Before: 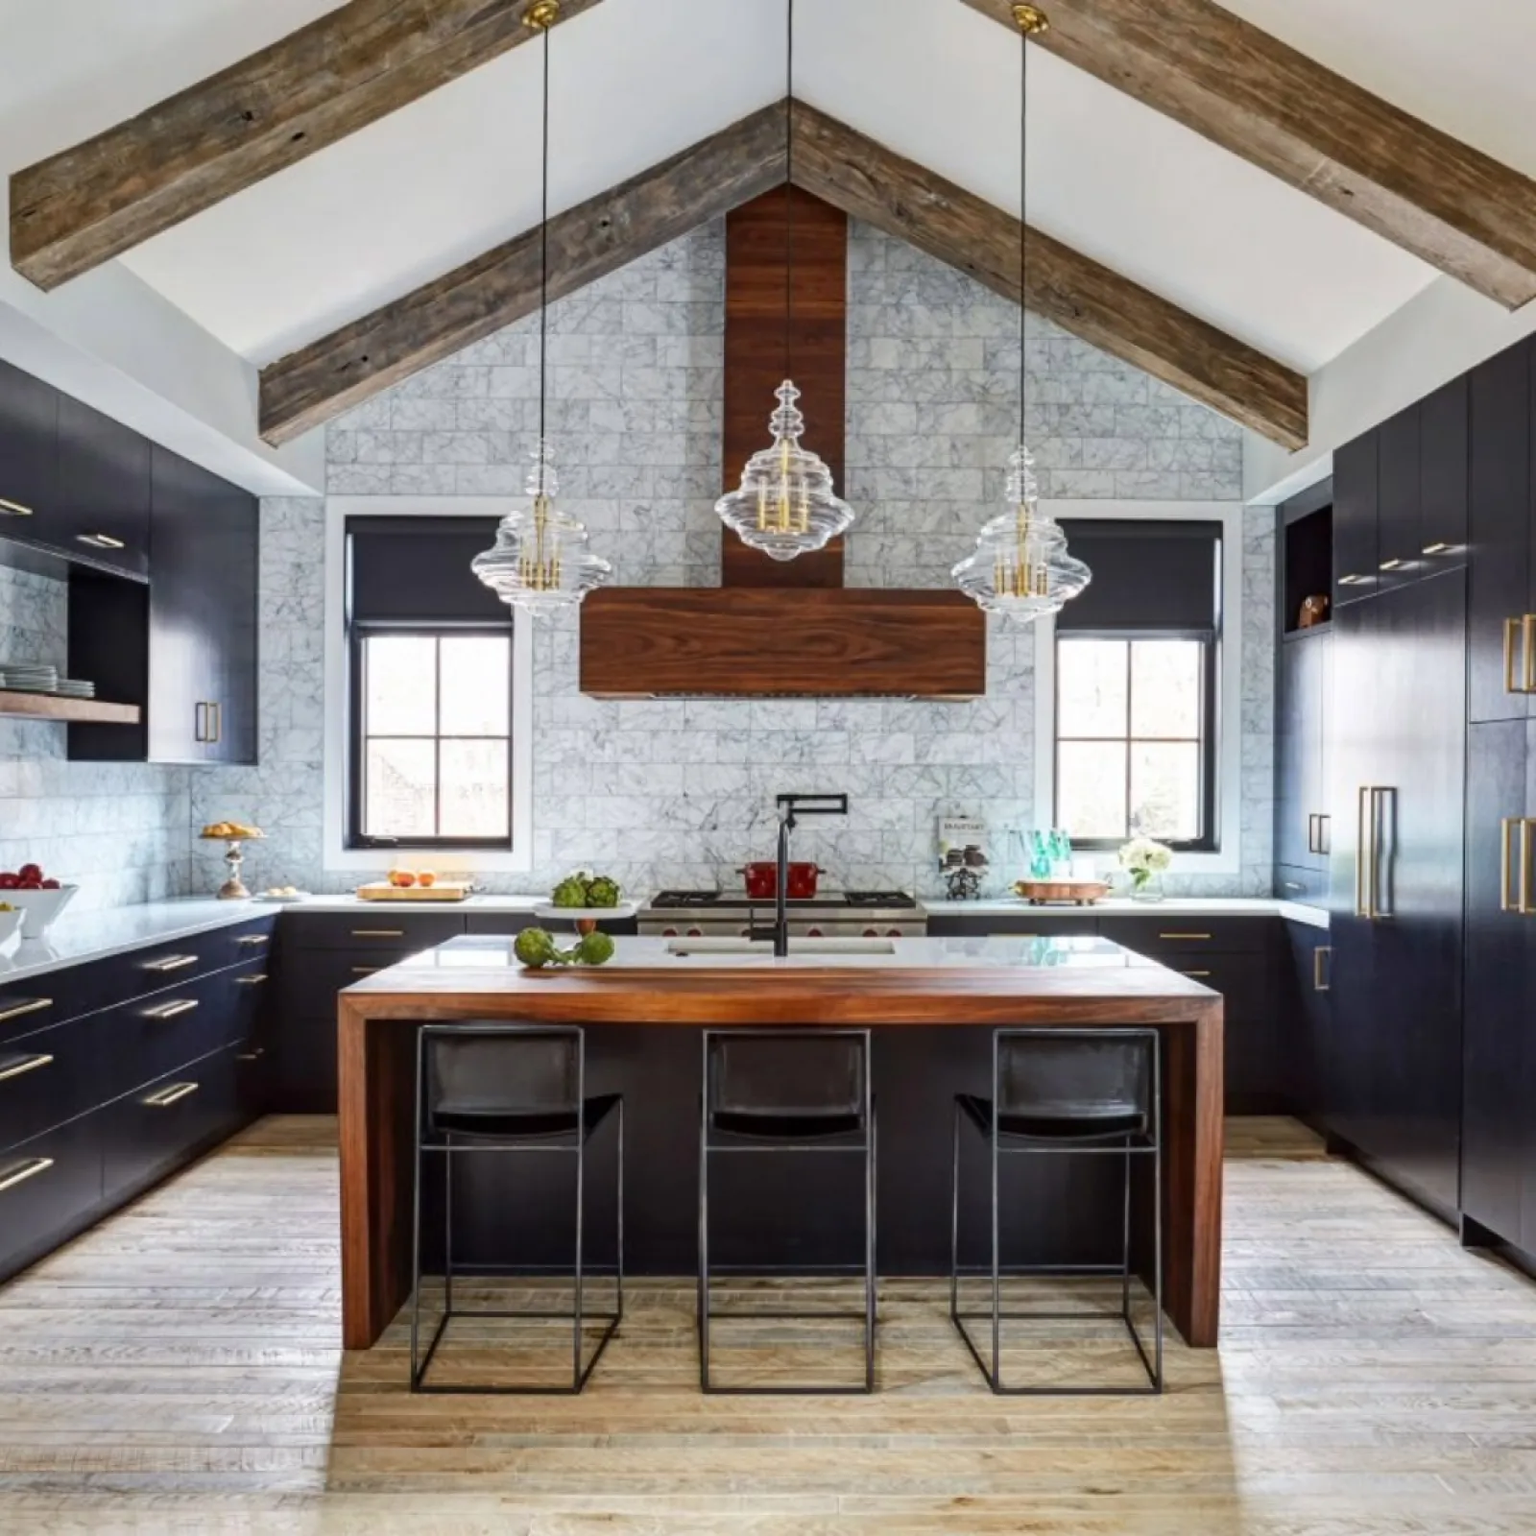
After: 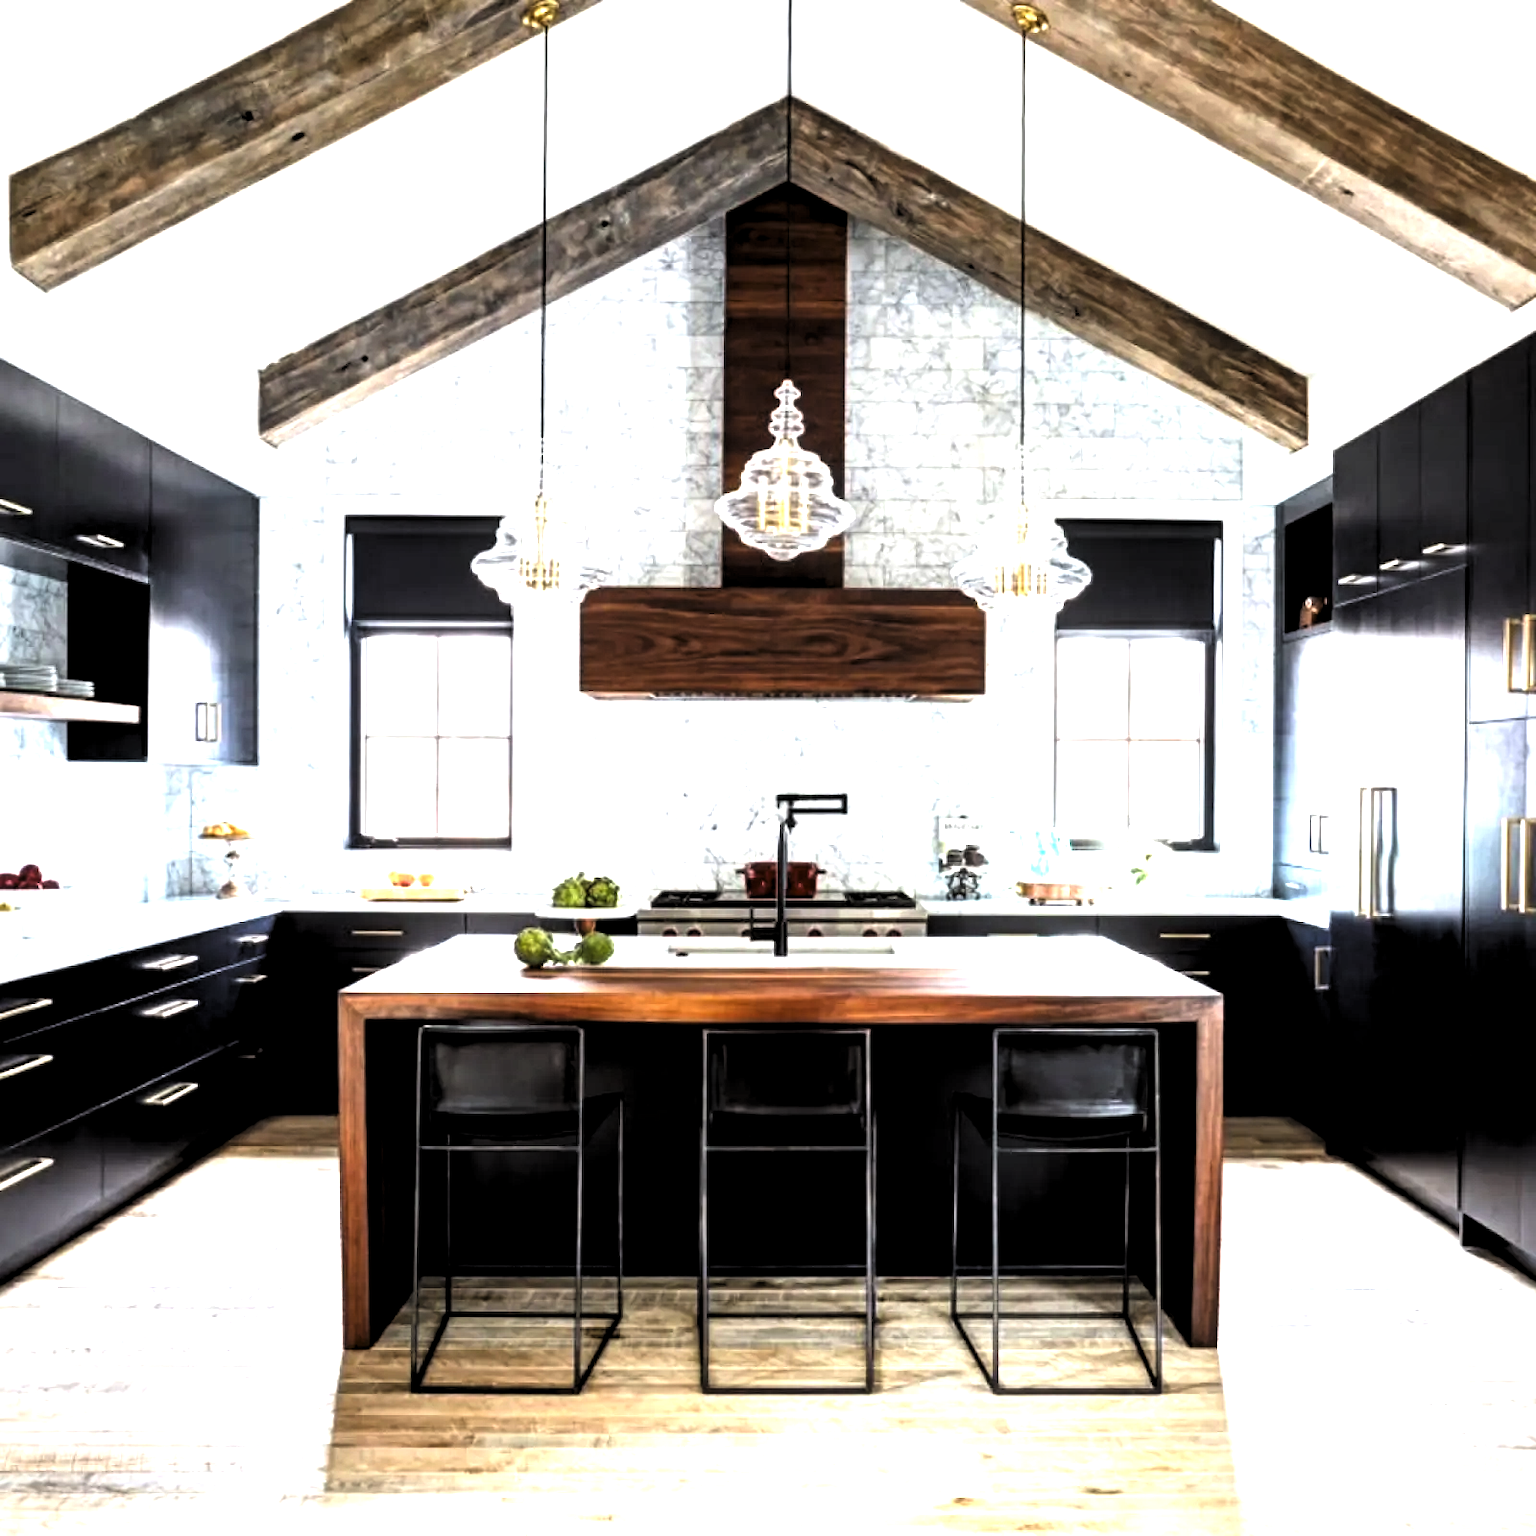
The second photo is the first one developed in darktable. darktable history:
levels: levels [0.129, 0.519, 0.867]
tone equalizer: -8 EV -1.06 EV, -7 EV -1.03 EV, -6 EV -0.873 EV, -5 EV -0.545 EV, -3 EV 0.561 EV, -2 EV 0.844 EV, -1 EV 0.996 EV, +0 EV 1.05 EV
